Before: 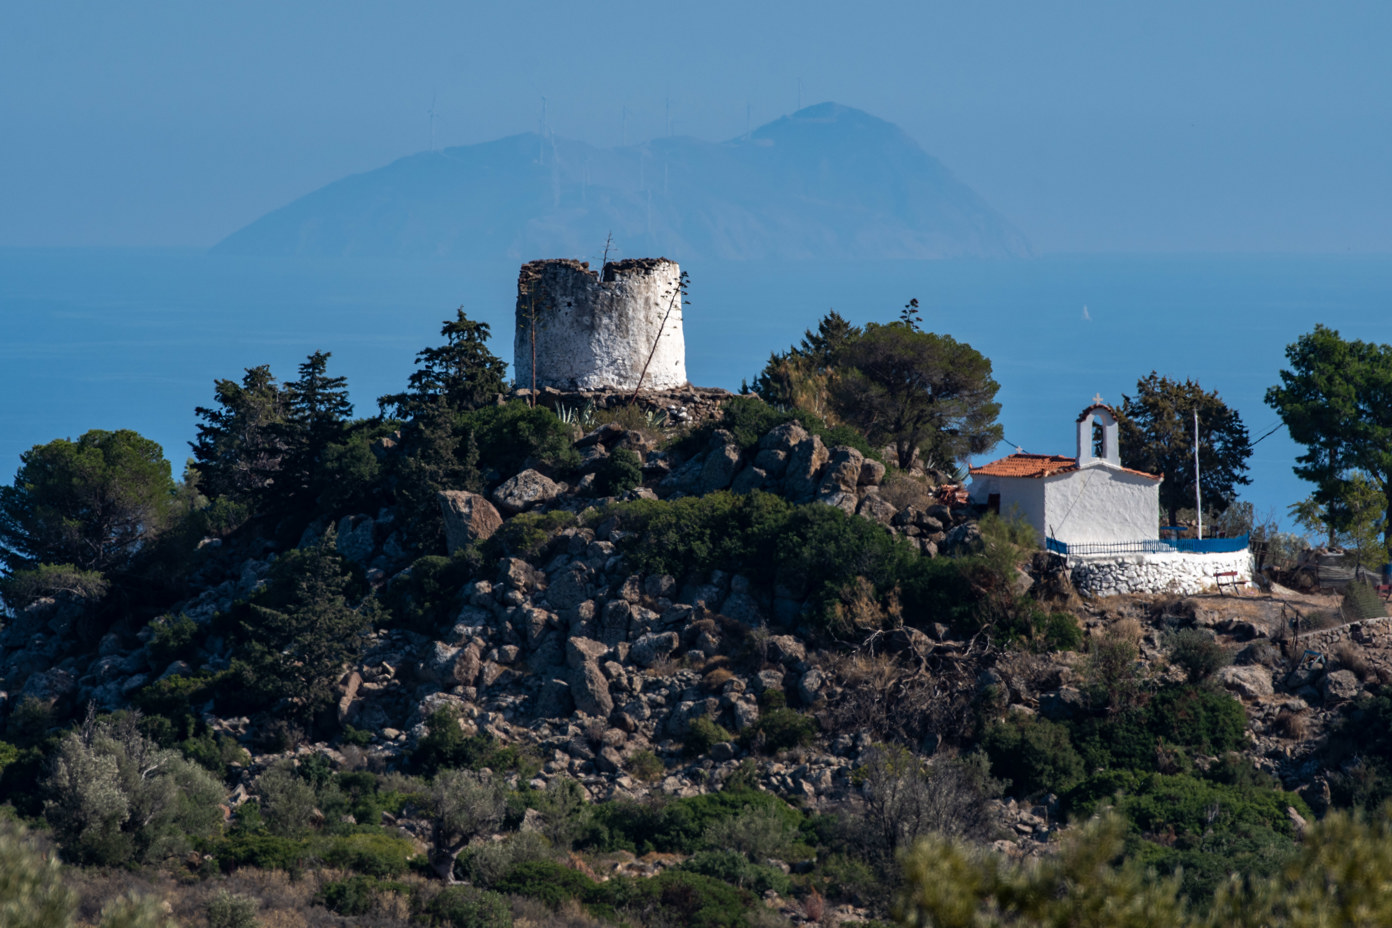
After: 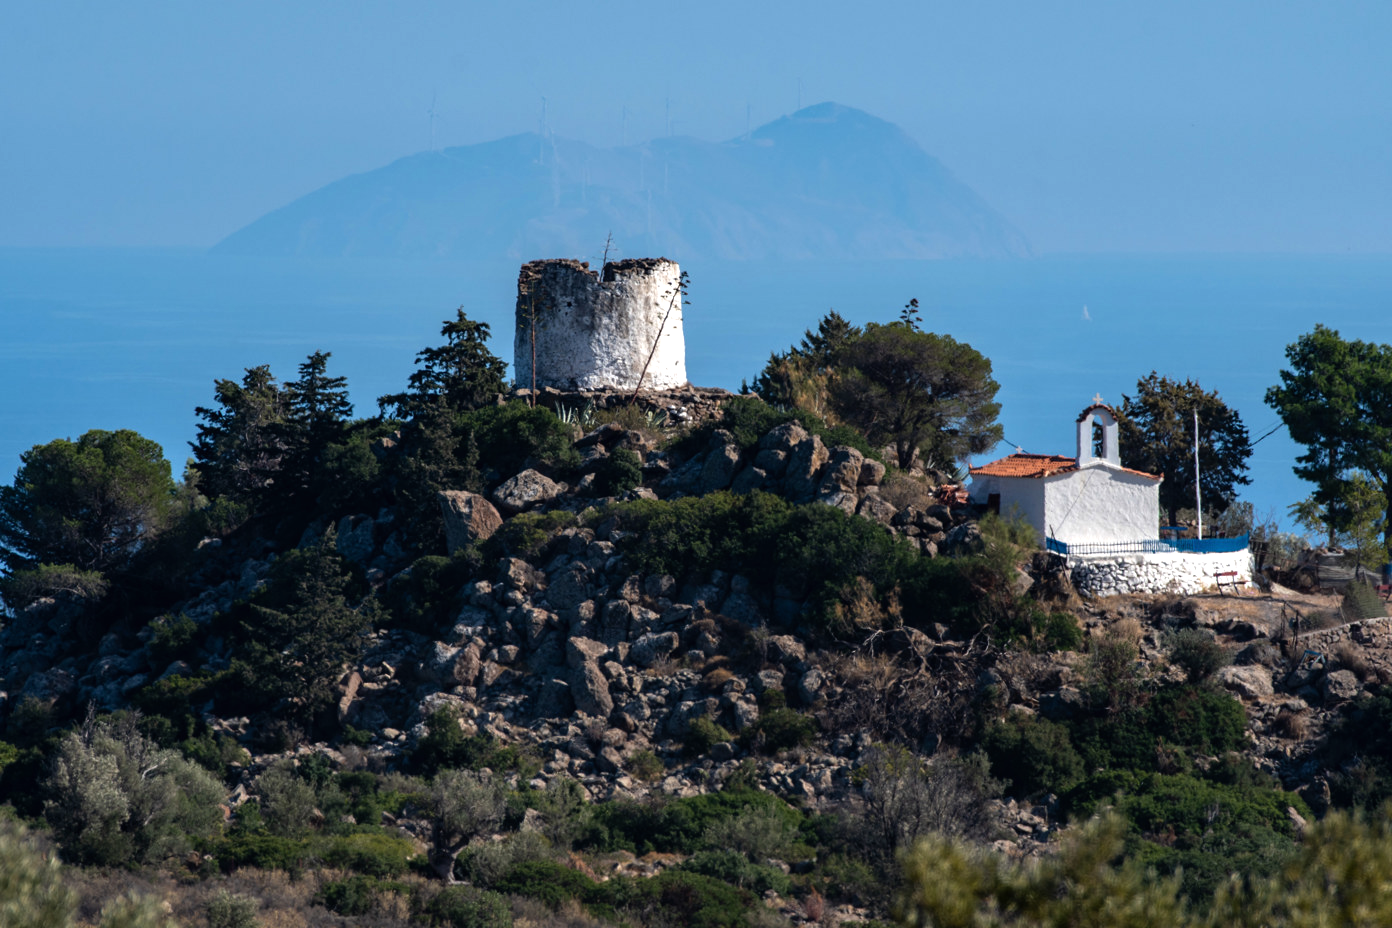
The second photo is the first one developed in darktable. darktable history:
local contrast: mode bilateral grid, contrast 100, coarseness 100, detail 94%, midtone range 0.2
tone equalizer: -8 EV -0.388 EV, -7 EV -0.38 EV, -6 EV -0.297 EV, -5 EV -0.239 EV, -3 EV 0.2 EV, -2 EV 0.323 EV, -1 EV 0.364 EV, +0 EV 0.401 EV
